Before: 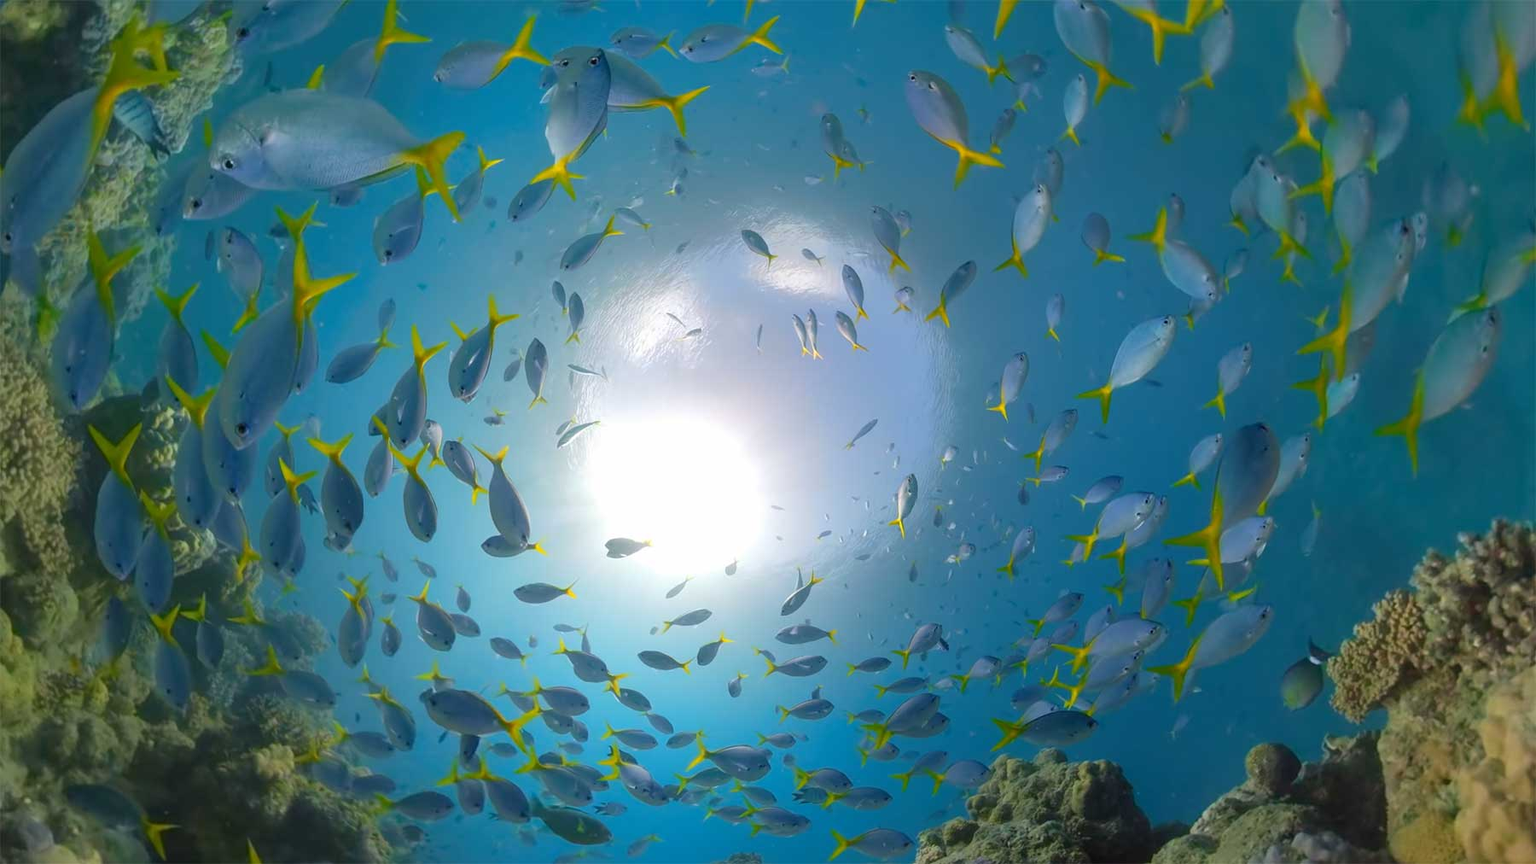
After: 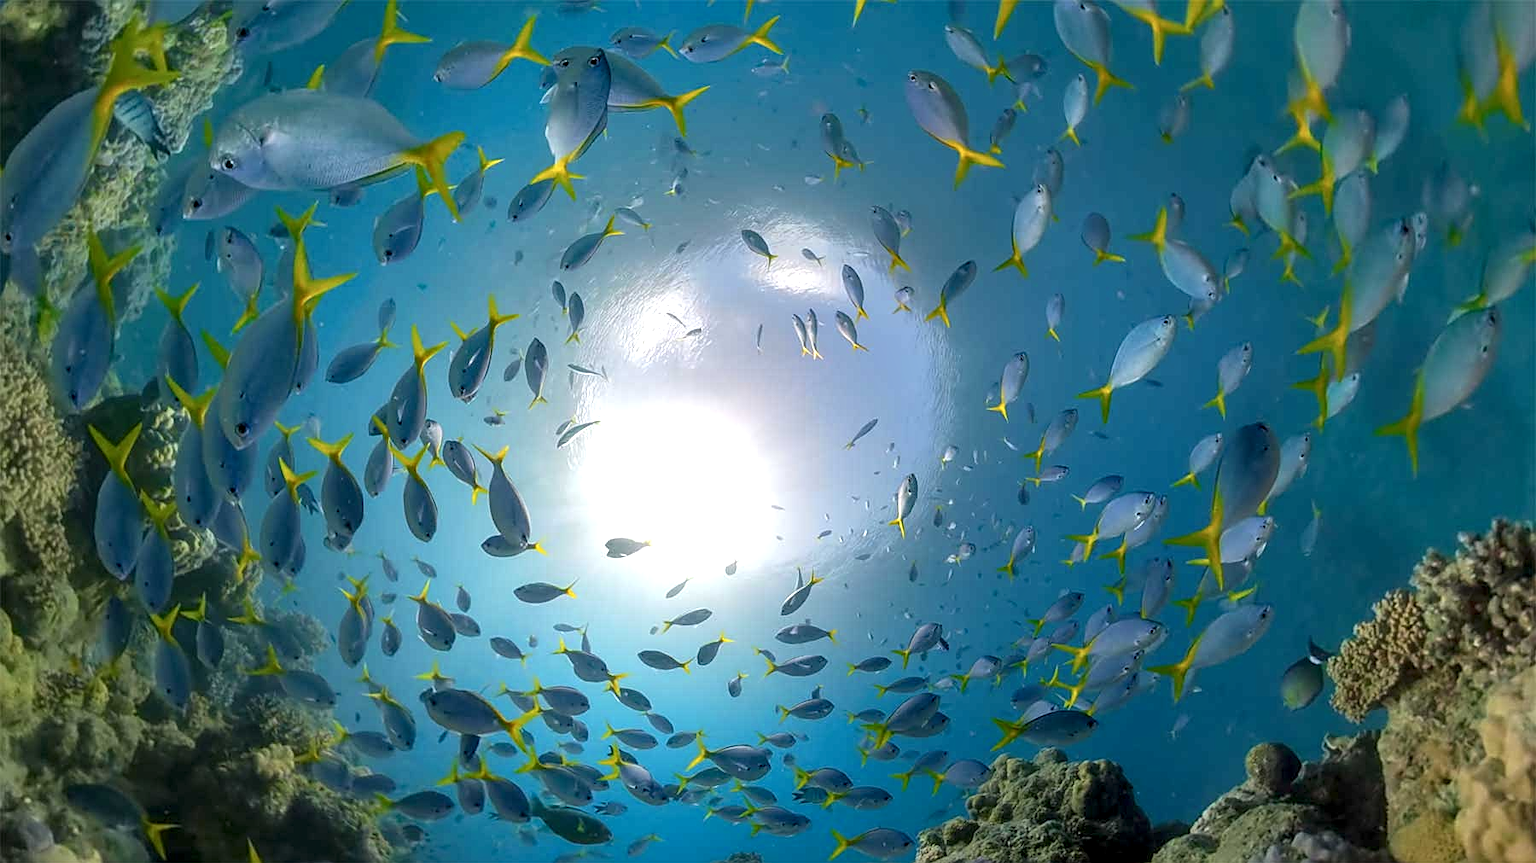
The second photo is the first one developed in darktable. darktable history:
sharpen: on, module defaults
local contrast: detail 150%
